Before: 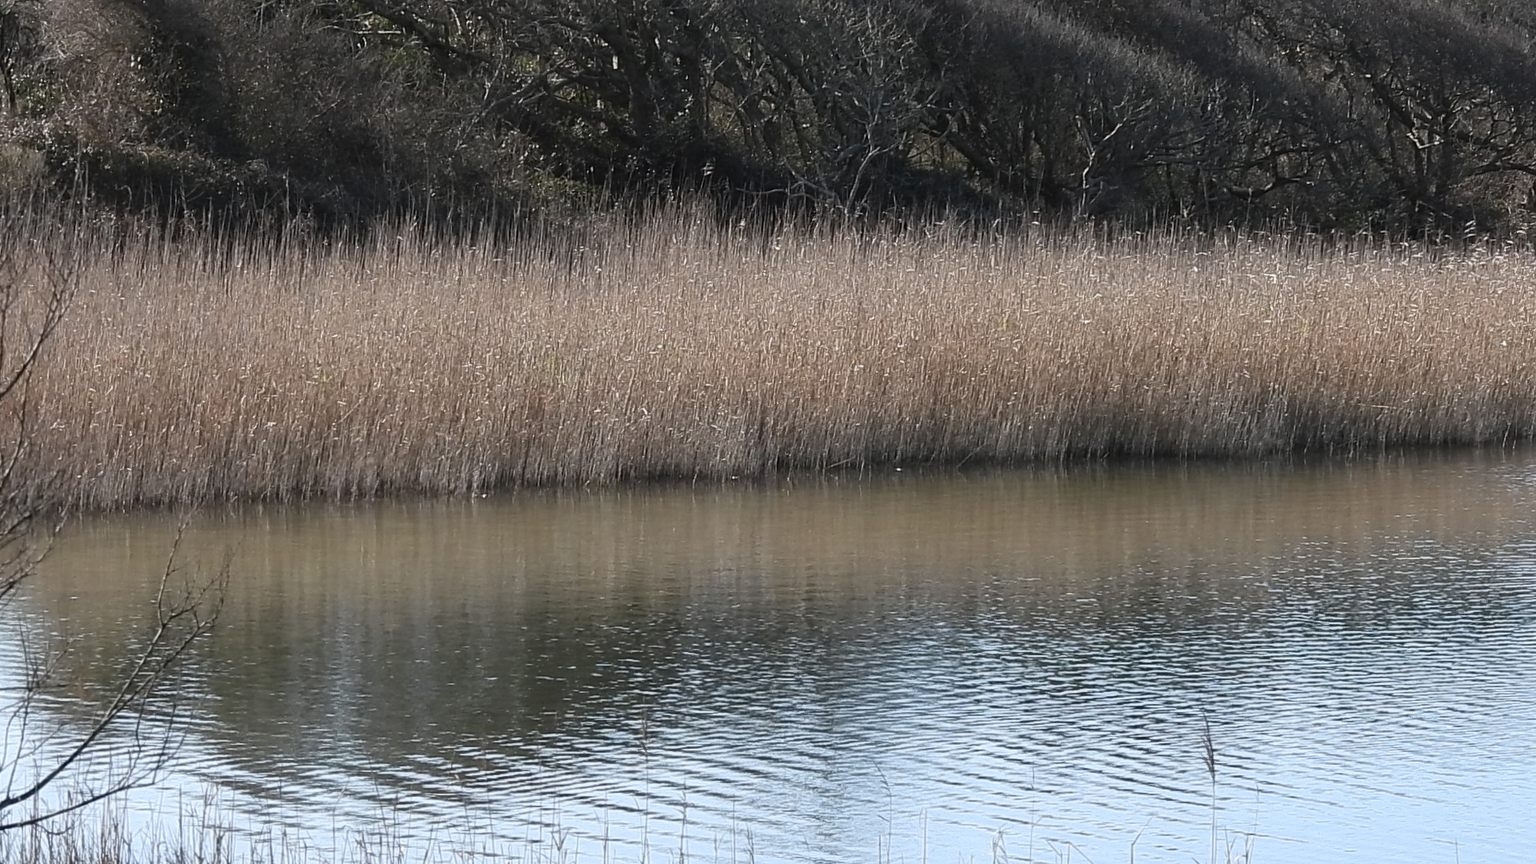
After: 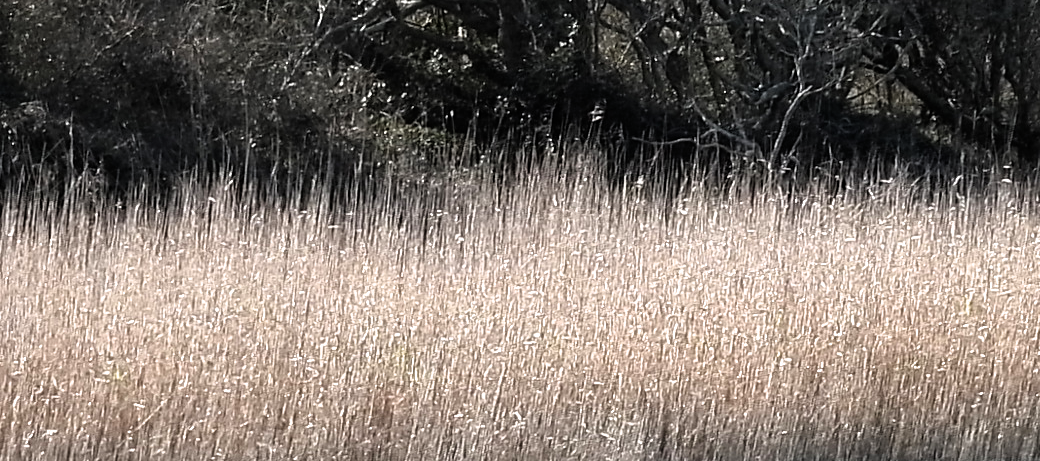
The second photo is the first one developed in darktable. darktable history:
exposure: exposure 0.748 EV, compensate highlight preservation false
filmic rgb: black relative exposure -8.23 EV, white relative exposure 2.2 EV, threshold 3.05 EV, target white luminance 99.909%, hardness 7.07, latitude 75.36%, contrast 1.323, highlights saturation mix -2.82%, shadows ↔ highlights balance 30.15%, enable highlight reconstruction true
crop: left 15.052%, top 9.115%, right 30.762%, bottom 48.166%
